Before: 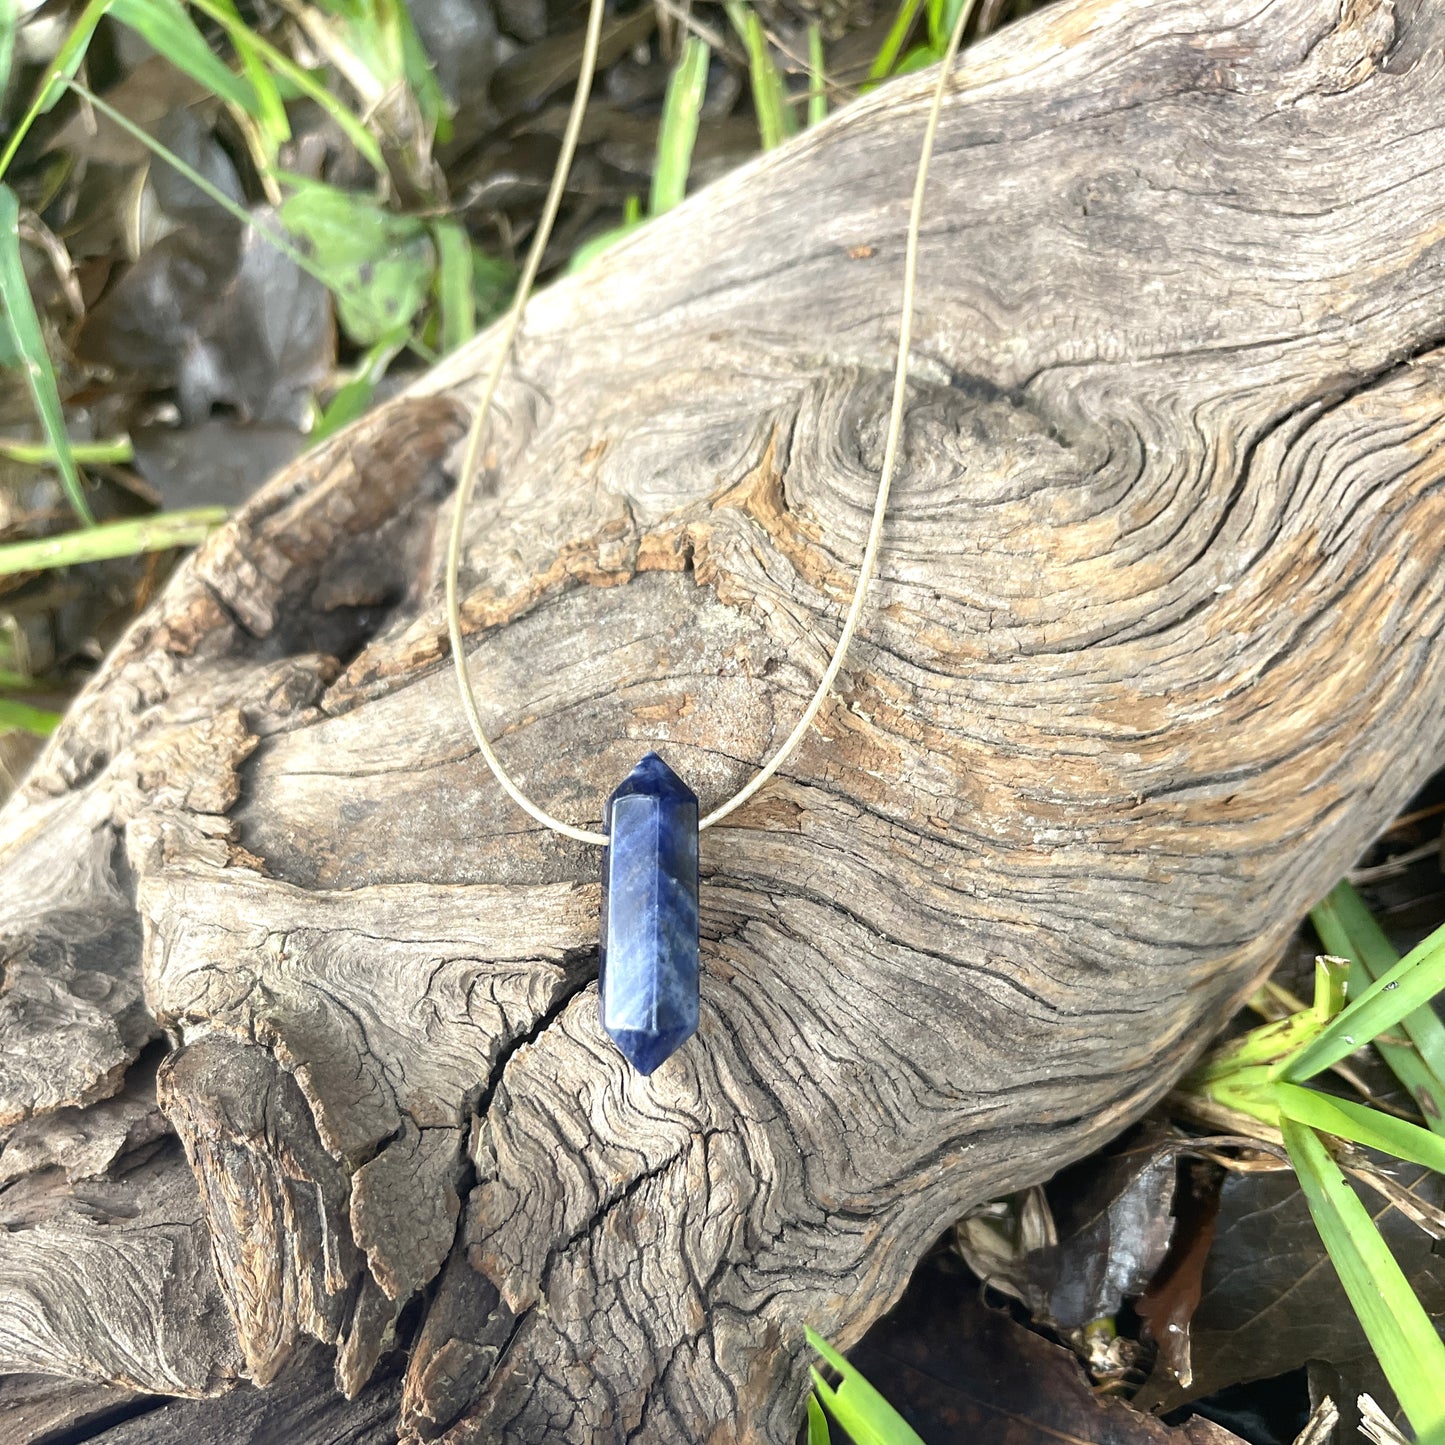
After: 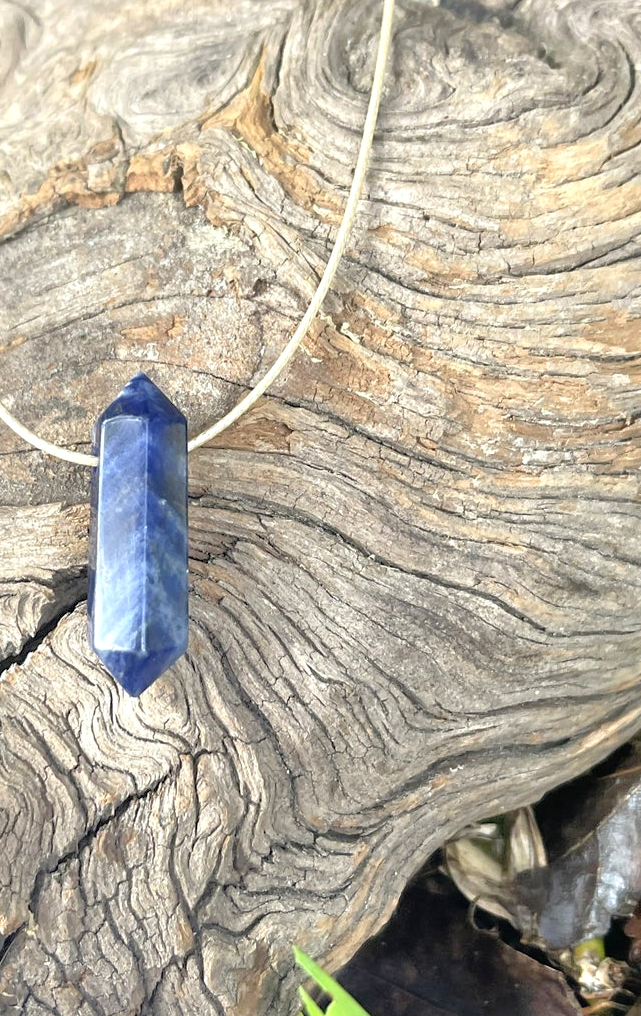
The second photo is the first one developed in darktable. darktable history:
crop: left 35.432%, top 26.233%, right 20.145%, bottom 3.432%
tone equalizer: -7 EV 0.15 EV, -6 EV 0.6 EV, -5 EV 1.15 EV, -4 EV 1.33 EV, -3 EV 1.15 EV, -2 EV 0.6 EV, -1 EV 0.15 EV, mask exposure compensation -0.5 EV
